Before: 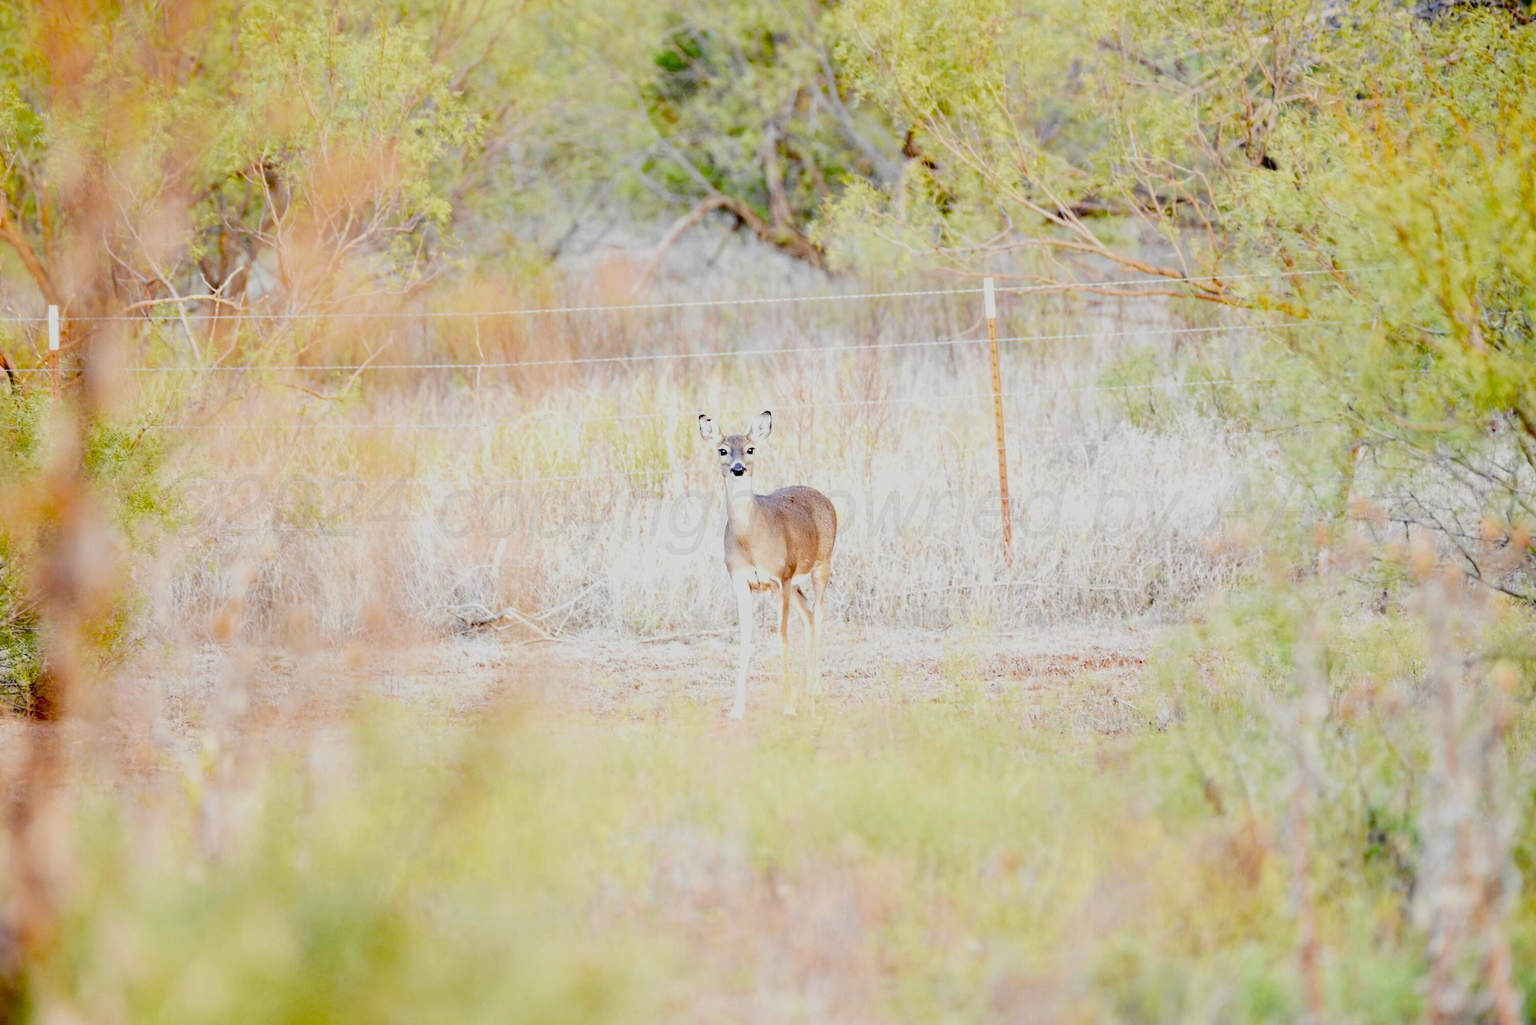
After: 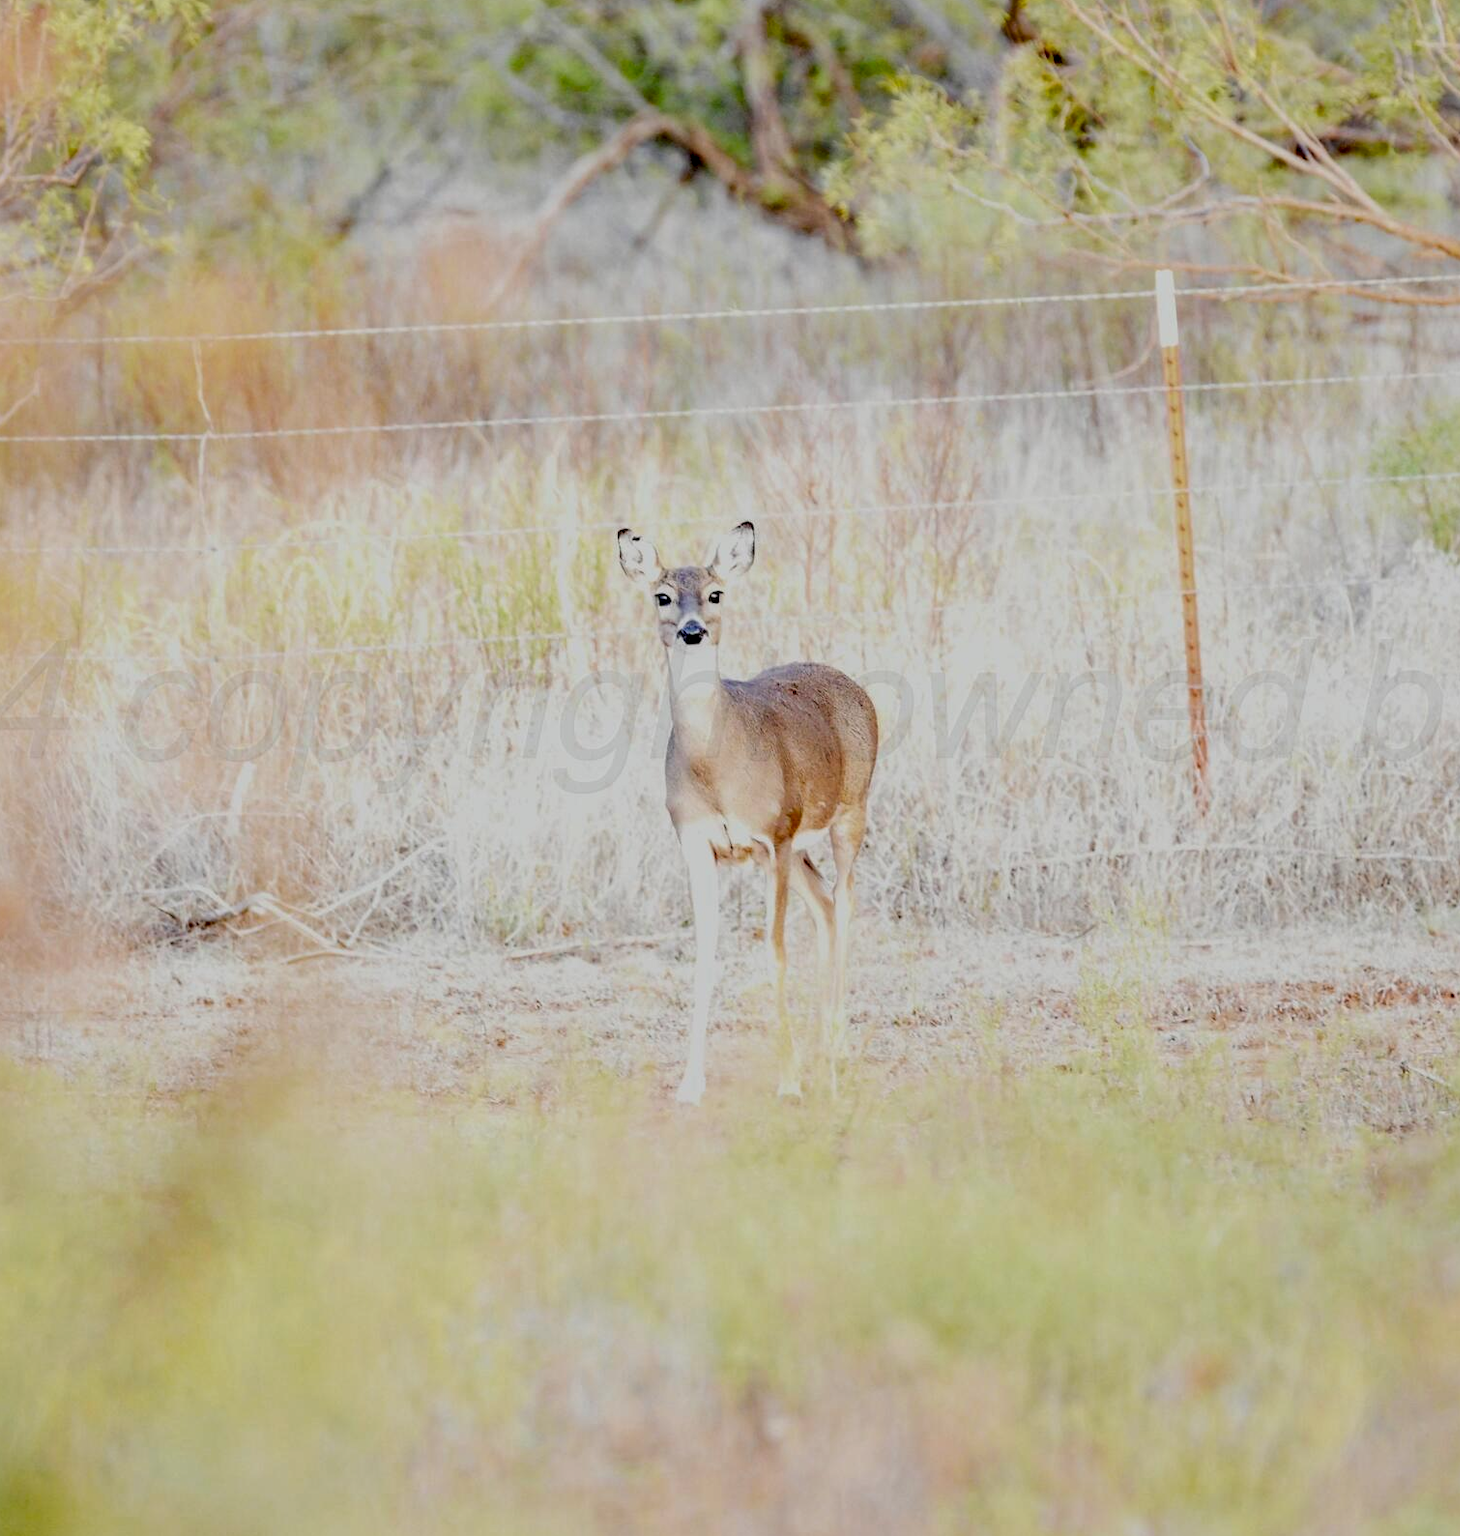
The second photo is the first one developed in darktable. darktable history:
crop and rotate: angle 0.02°, left 24.209%, top 13.134%, right 25.365%, bottom 7.419%
local contrast: on, module defaults
exposure: black level correction 0.005, exposure 0.015 EV, compensate exposure bias true, compensate highlight preservation false
